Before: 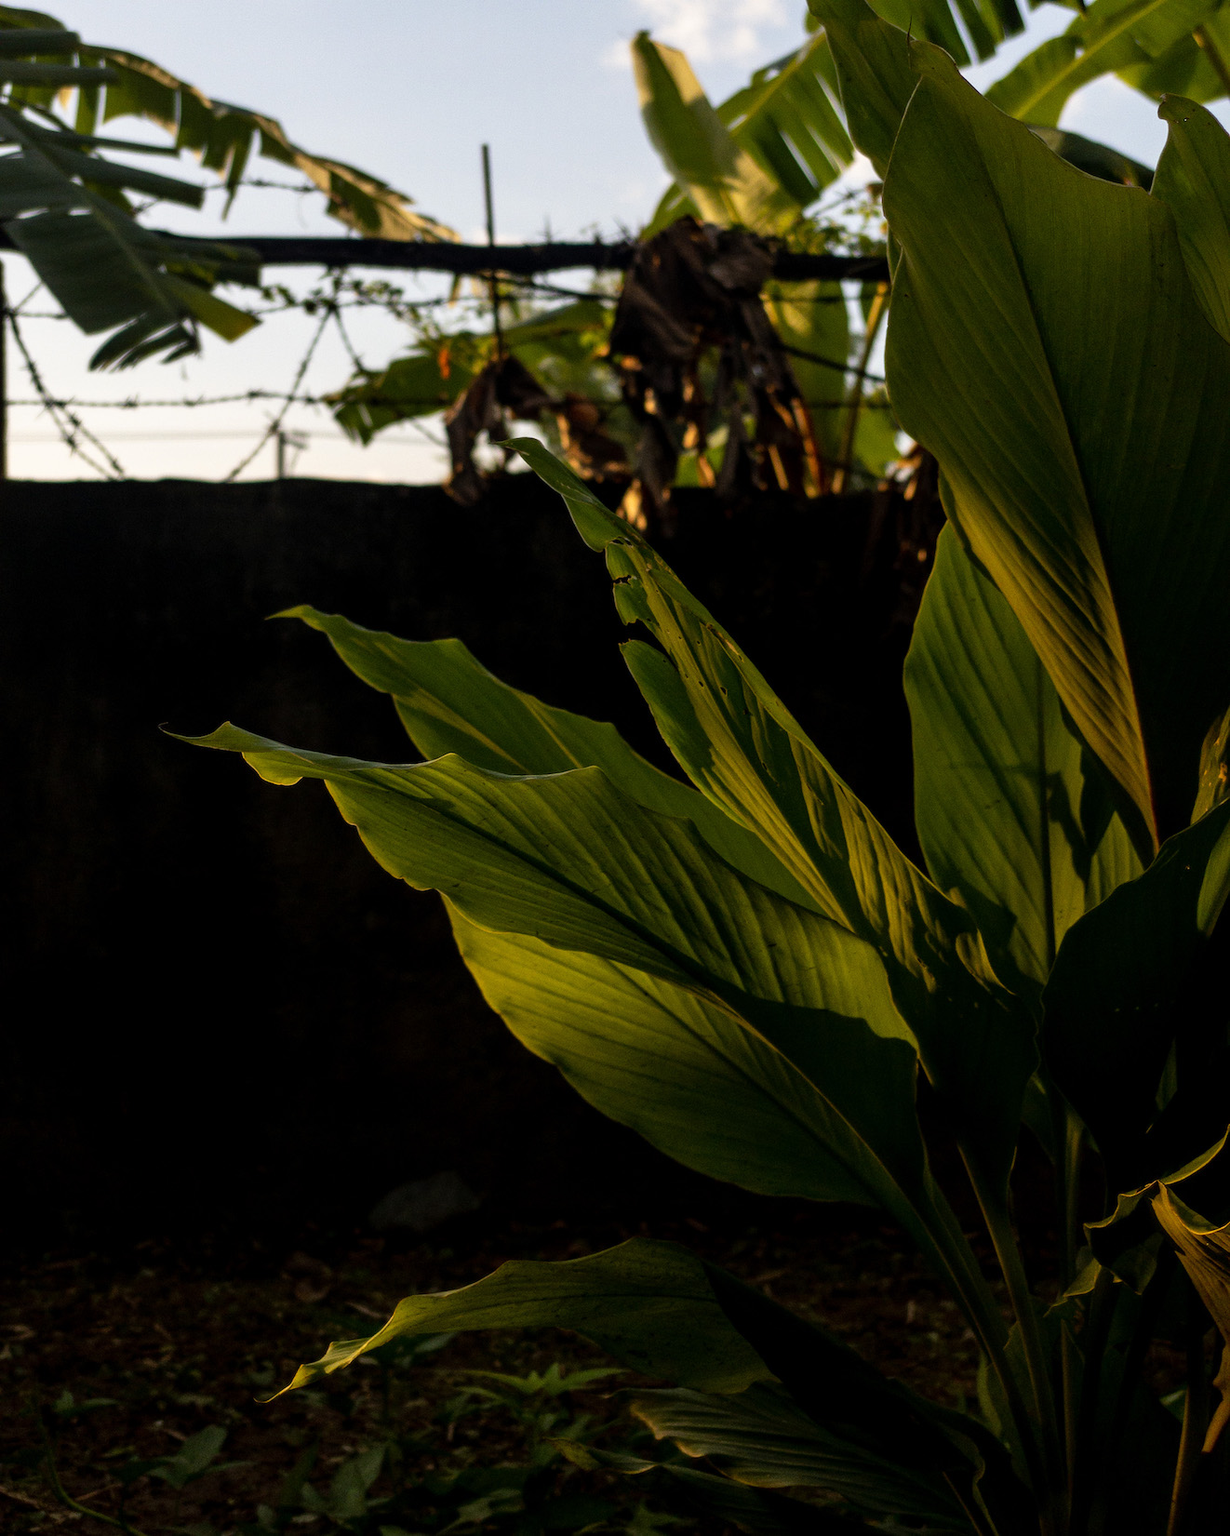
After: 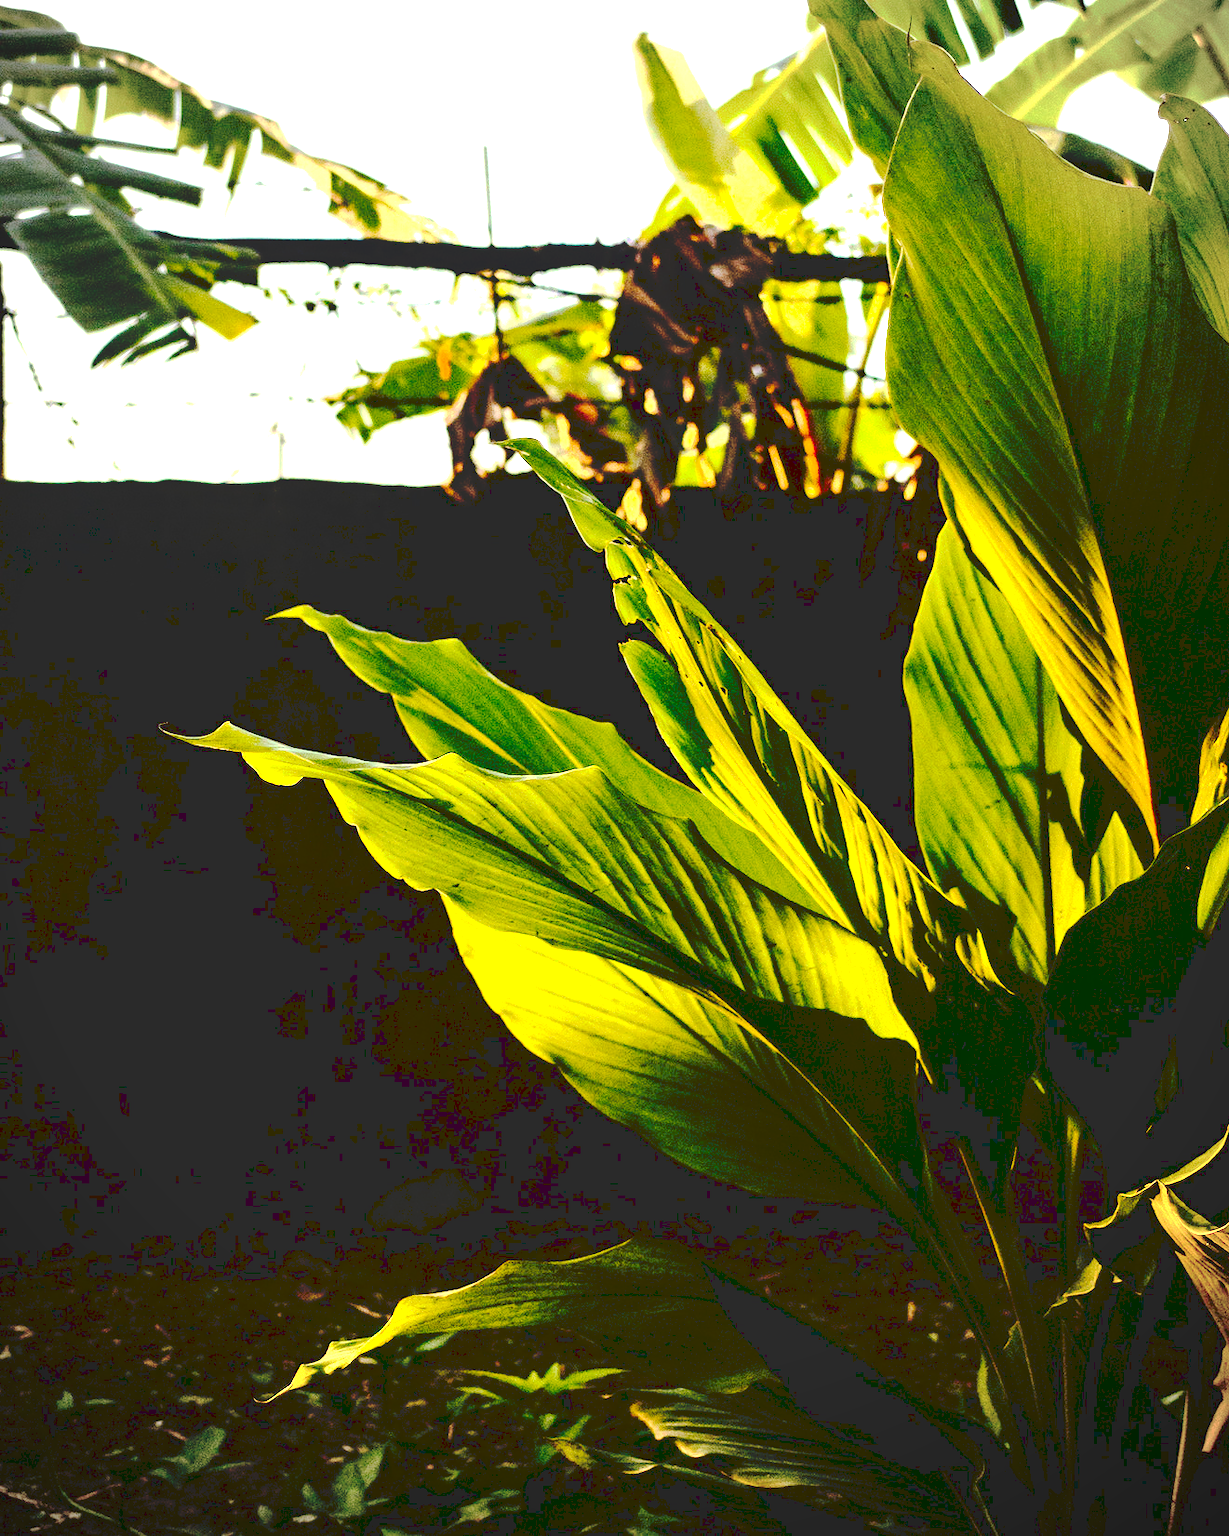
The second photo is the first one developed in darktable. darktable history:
tone curve: curves: ch0 [(0, 0) (0.003, 0.169) (0.011, 0.169) (0.025, 0.169) (0.044, 0.173) (0.069, 0.178) (0.1, 0.183) (0.136, 0.185) (0.177, 0.197) (0.224, 0.227) (0.277, 0.292) (0.335, 0.391) (0.399, 0.491) (0.468, 0.592) (0.543, 0.672) (0.623, 0.734) (0.709, 0.785) (0.801, 0.844) (0.898, 0.893) (1, 1)], preserve colors none
contrast brightness saturation: contrast 0.215, brightness -0.109, saturation 0.208
exposure: black level correction 0, exposure 1.104 EV, compensate exposure bias true, compensate highlight preservation false
vignetting: on, module defaults
